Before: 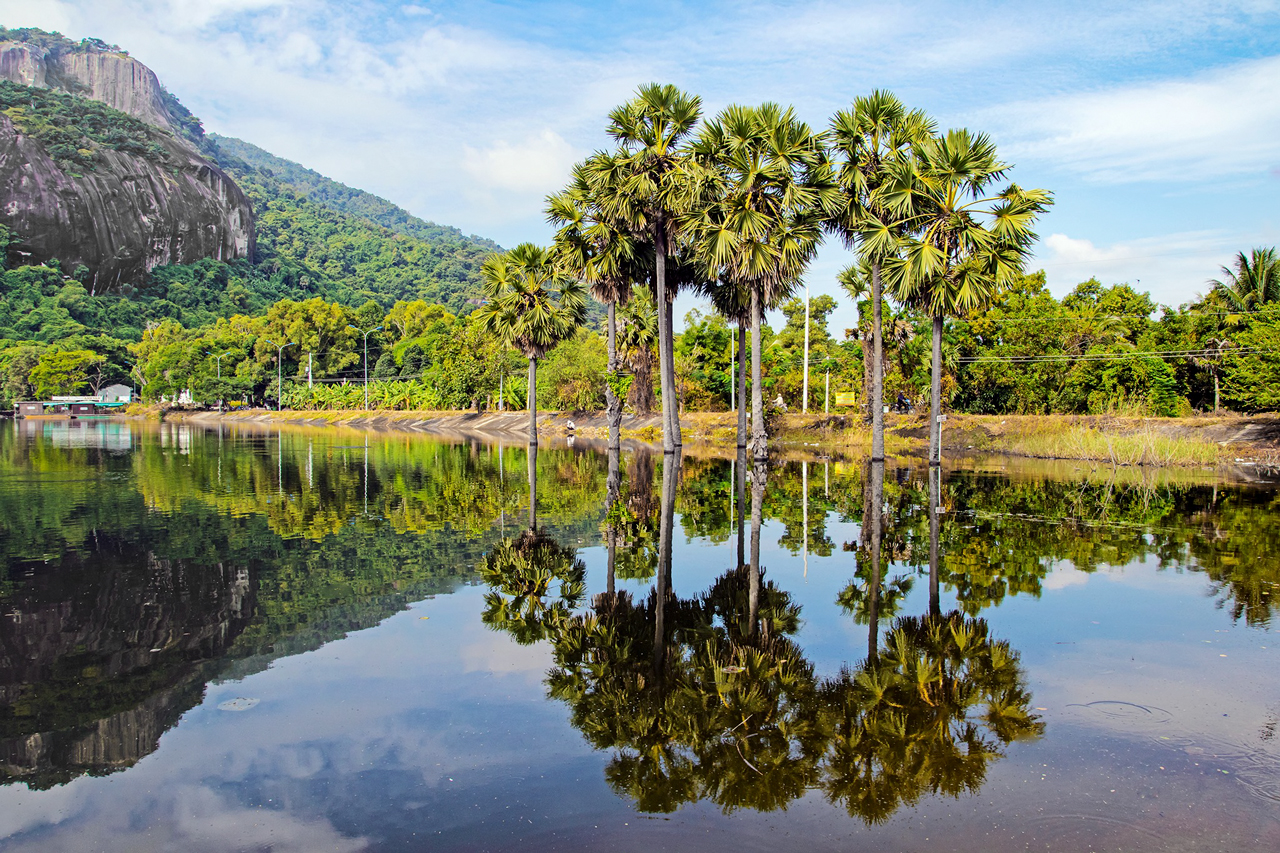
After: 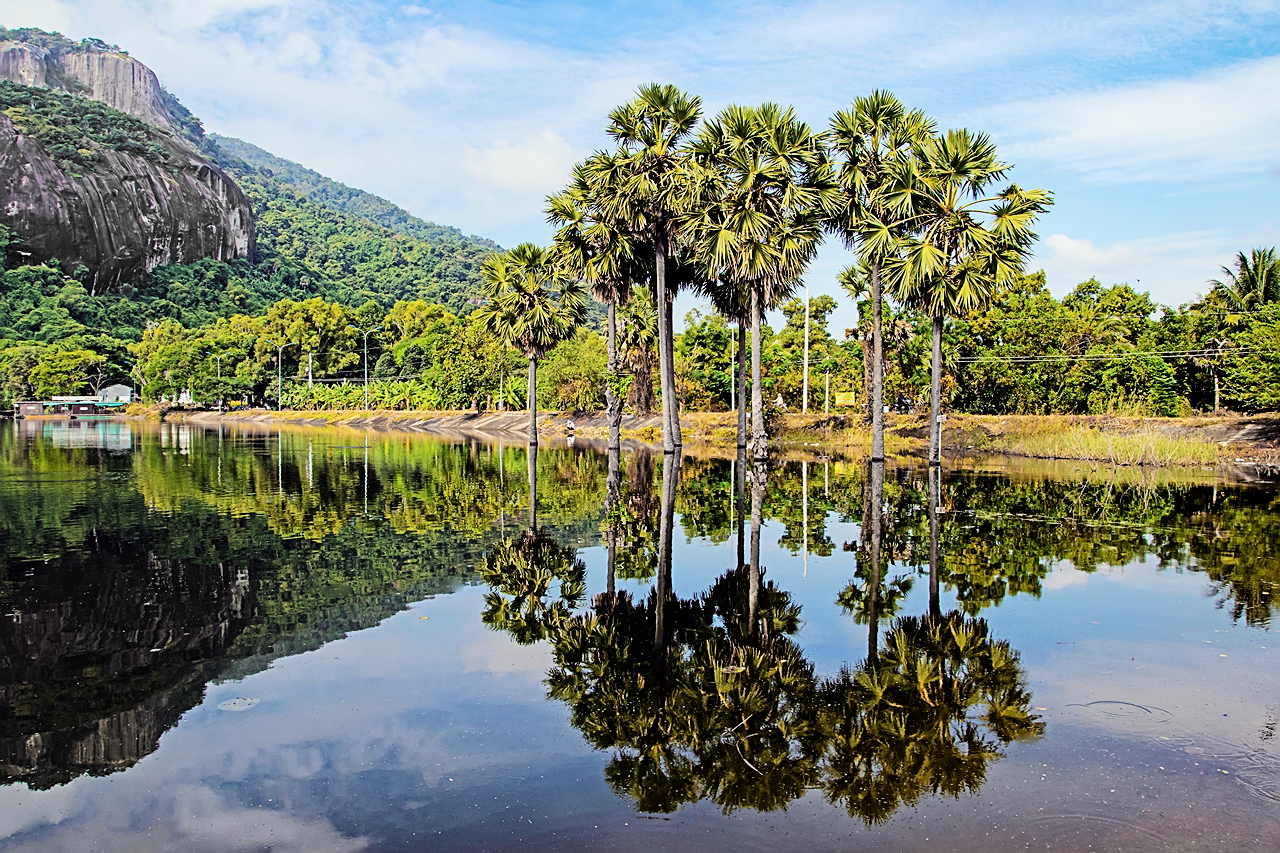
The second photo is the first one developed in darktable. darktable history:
filmic rgb: black relative exposure -8.08 EV, white relative exposure 3 EV, hardness 5.34, contrast 1.239, color science v6 (2022)
sharpen: on, module defaults
